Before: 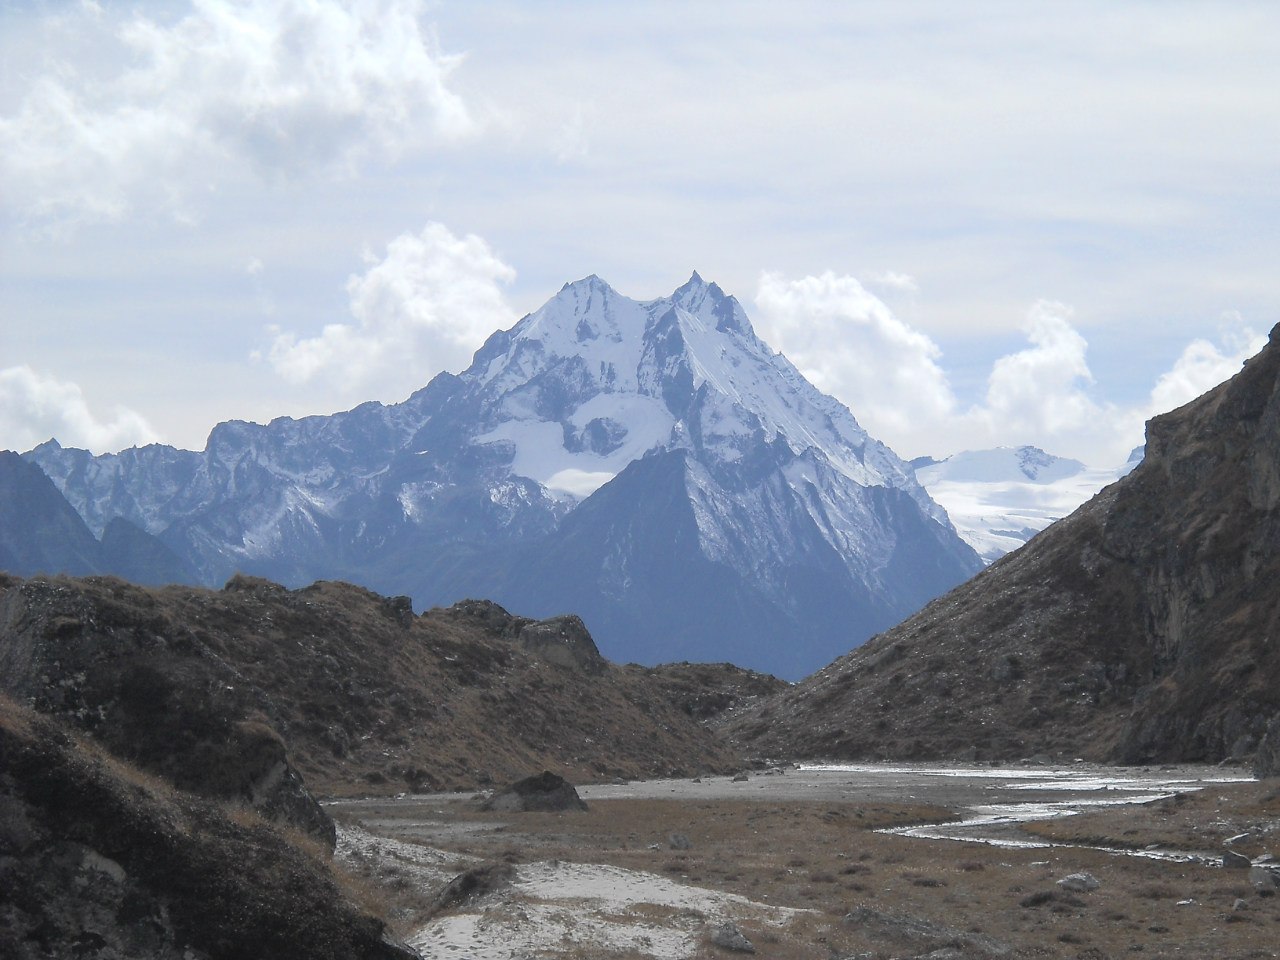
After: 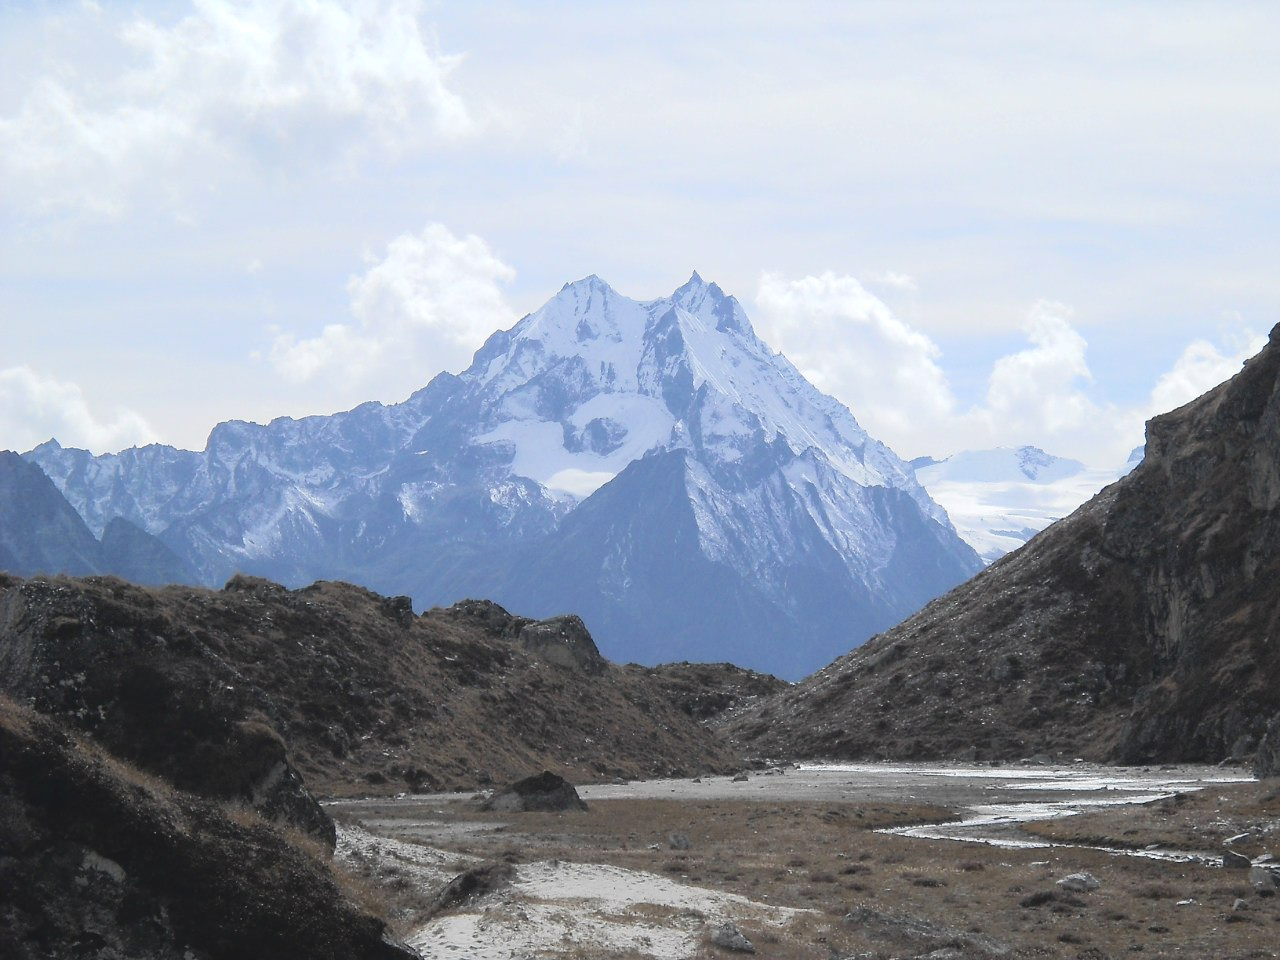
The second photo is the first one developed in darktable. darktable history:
tone curve: curves: ch0 [(0, 0) (0.003, 0.077) (0.011, 0.078) (0.025, 0.078) (0.044, 0.08) (0.069, 0.088) (0.1, 0.102) (0.136, 0.12) (0.177, 0.148) (0.224, 0.191) (0.277, 0.261) (0.335, 0.335) (0.399, 0.419) (0.468, 0.522) (0.543, 0.611) (0.623, 0.702) (0.709, 0.779) (0.801, 0.855) (0.898, 0.918) (1, 1)], color space Lab, linked channels, preserve colors none
